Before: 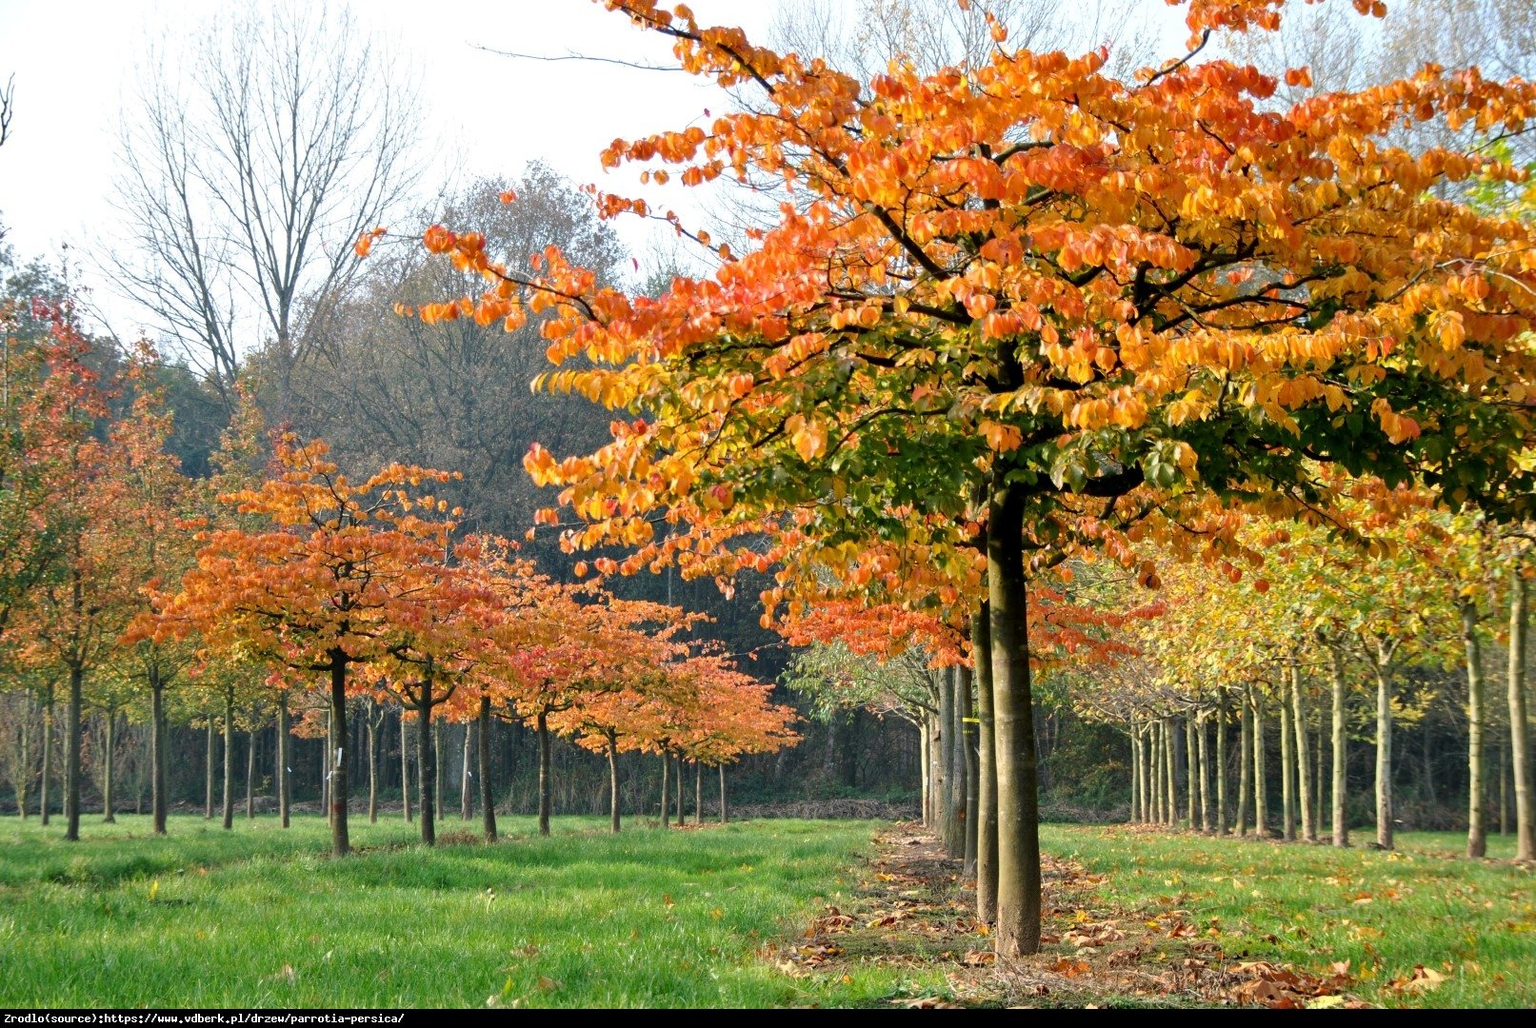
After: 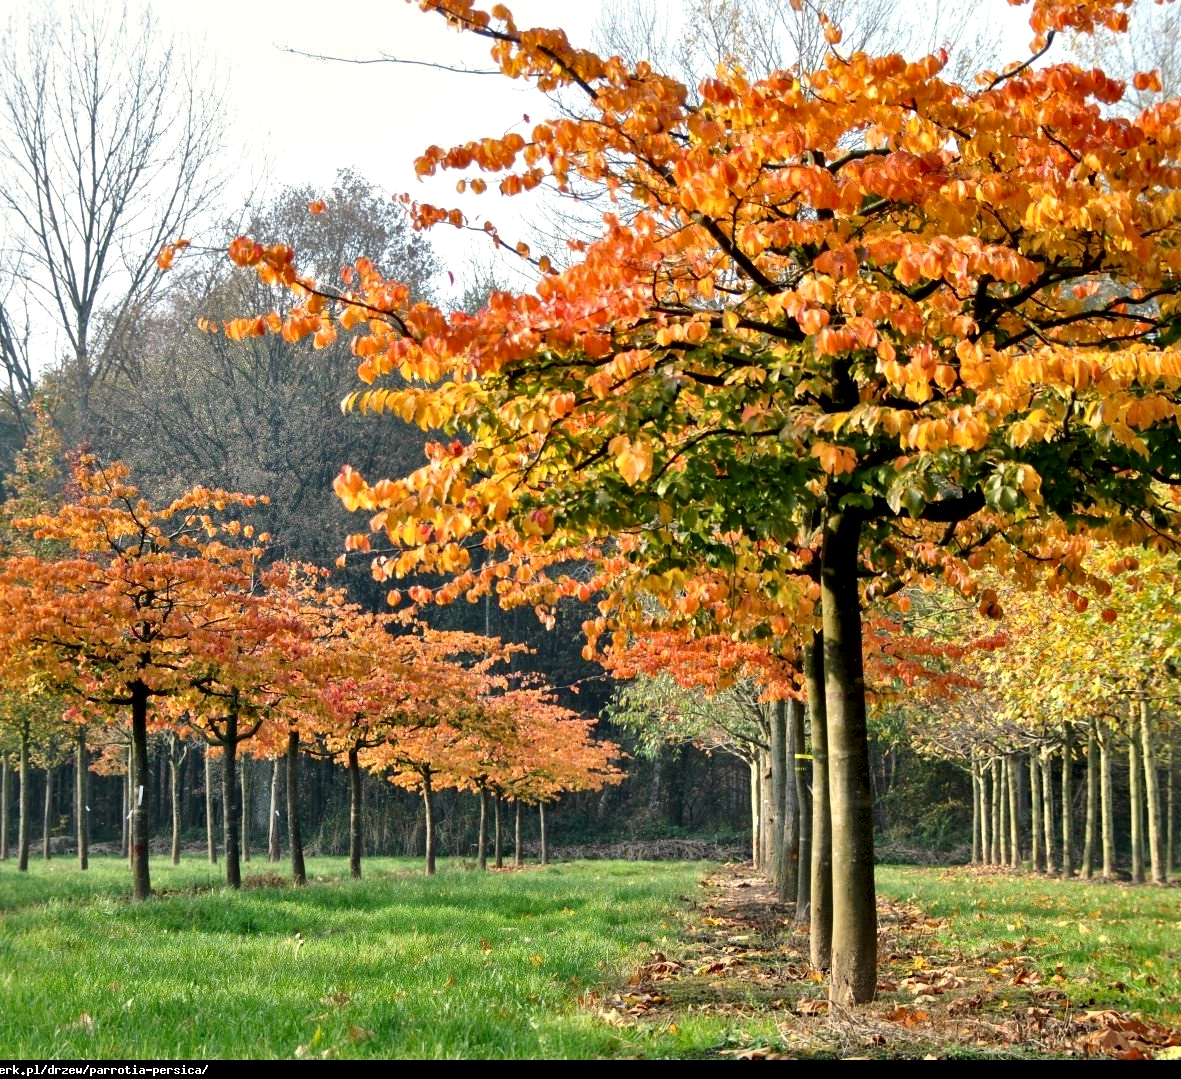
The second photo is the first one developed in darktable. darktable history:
local contrast: mode bilateral grid, contrast 25, coarseness 47, detail 151%, midtone range 0.2
crop: left 13.443%, right 13.31%
color correction: highlights b* 3
